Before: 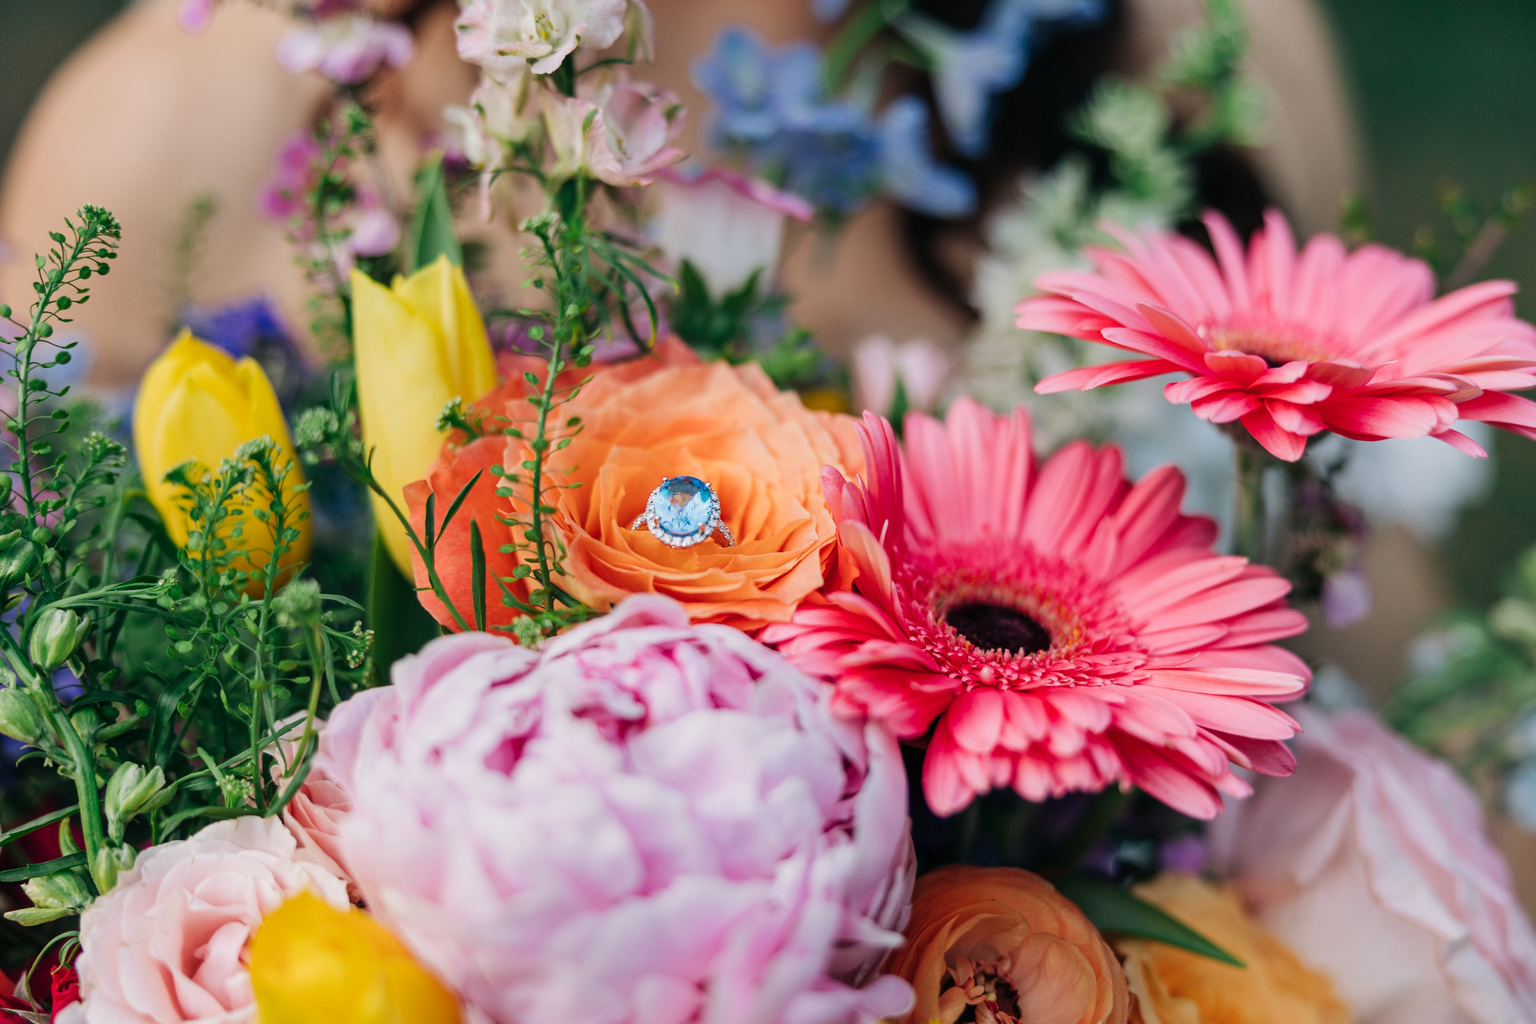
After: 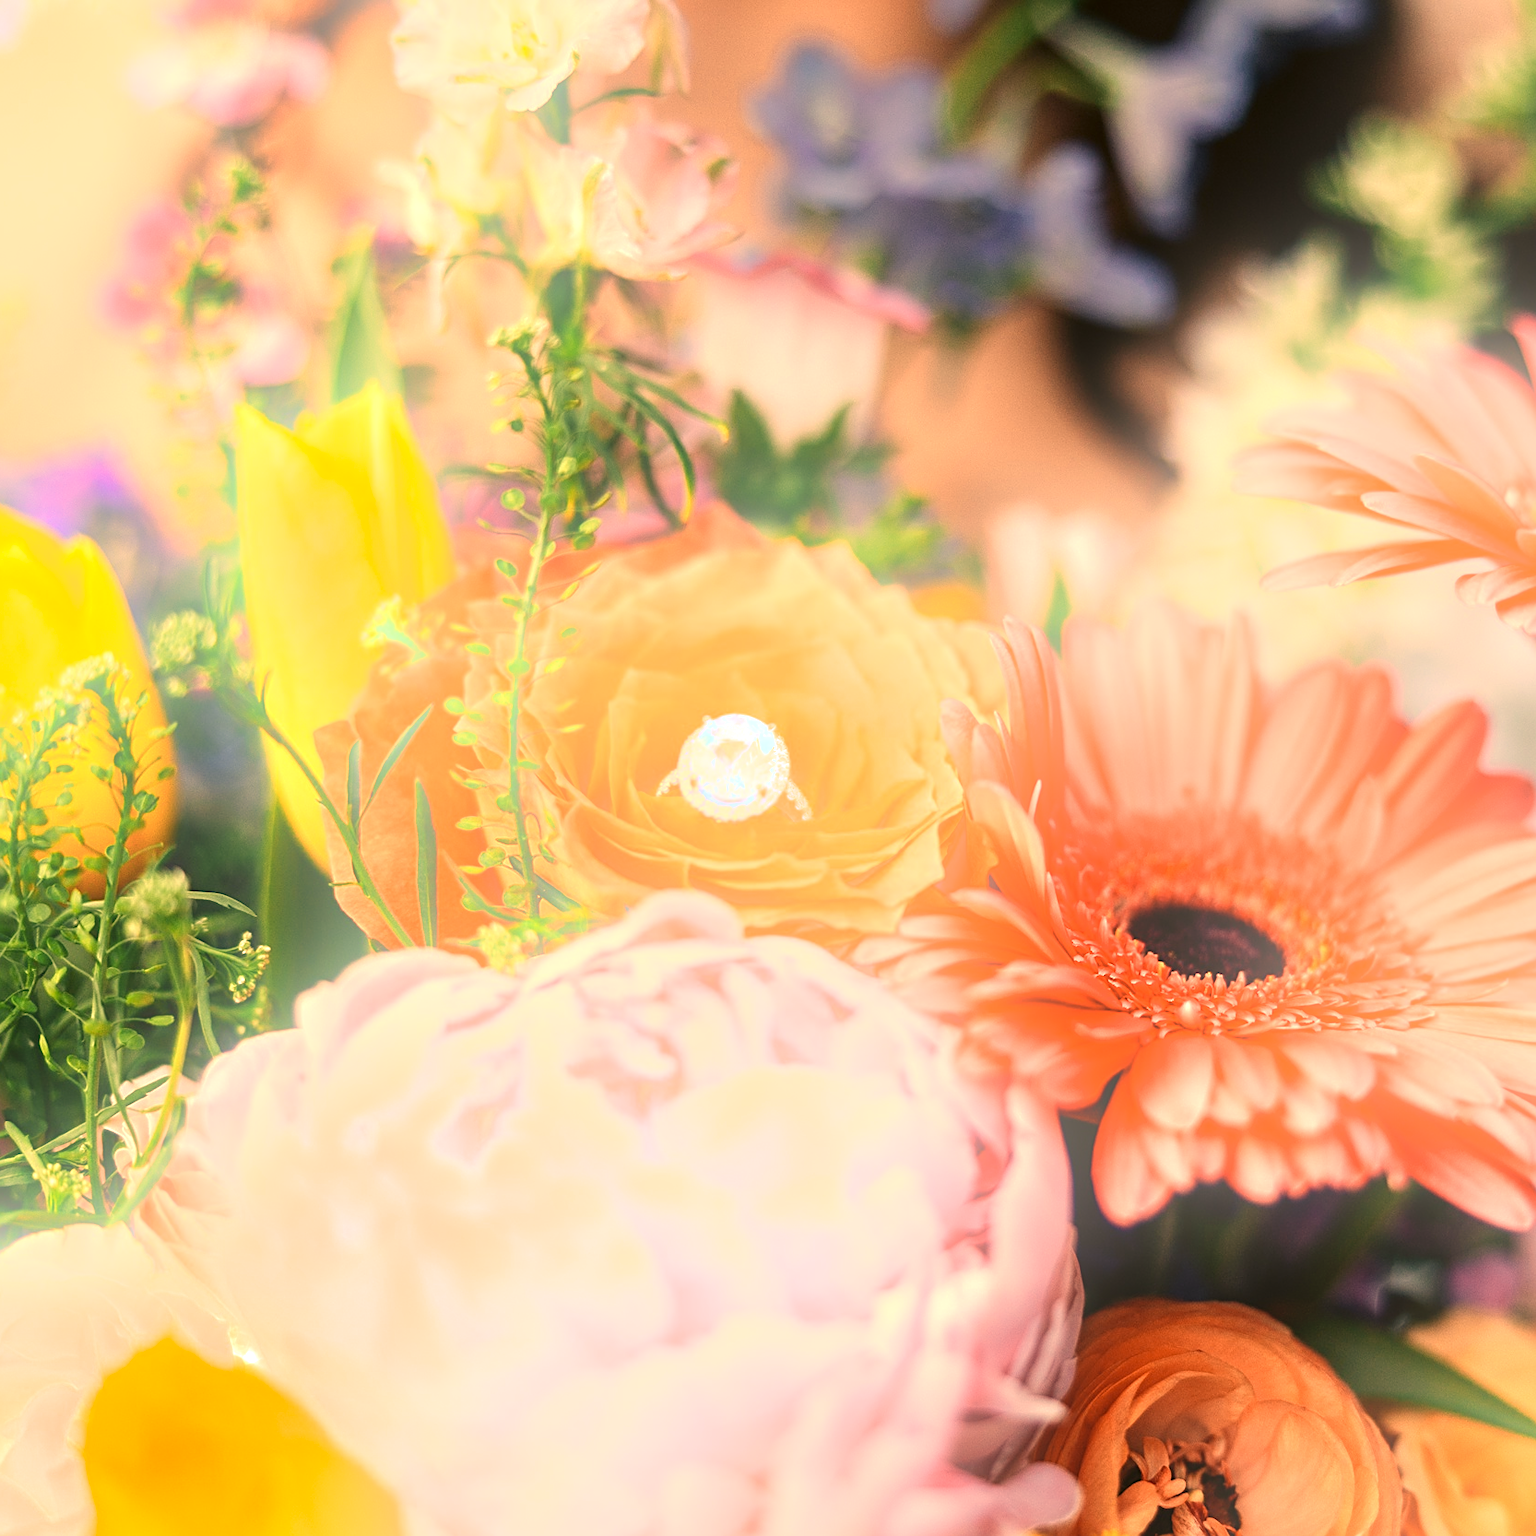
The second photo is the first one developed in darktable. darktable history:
sharpen: on, module defaults
bloom: threshold 82.5%, strength 16.25%
crop and rotate: left 12.673%, right 20.66%
rgb curve: curves: ch0 [(0, 0) (0.175, 0.154) (0.785, 0.663) (1, 1)]
exposure: exposure 0.574 EV, compensate highlight preservation false
color correction: highlights a* 17.94, highlights b* 35.39, shadows a* 1.48, shadows b* 6.42, saturation 1.01
color zones: curves: ch0 [(0.018, 0.548) (0.224, 0.64) (0.425, 0.447) (0.675, 0.575) (0.732, 0.579)]; ch1 [(0.066, 0.487) (0.25, 0.5) (0.404, 0.43) (0.75, 0.421) (0.956, 0.421)]; ch2 [(0.044, 0.561) (0.215, 0.465) (0.399, 0.544) (0.465, 0.548) (0.614, 0.447) (0.724, 0.43) (0.882, 0.623) (0.956, 0.632)]
